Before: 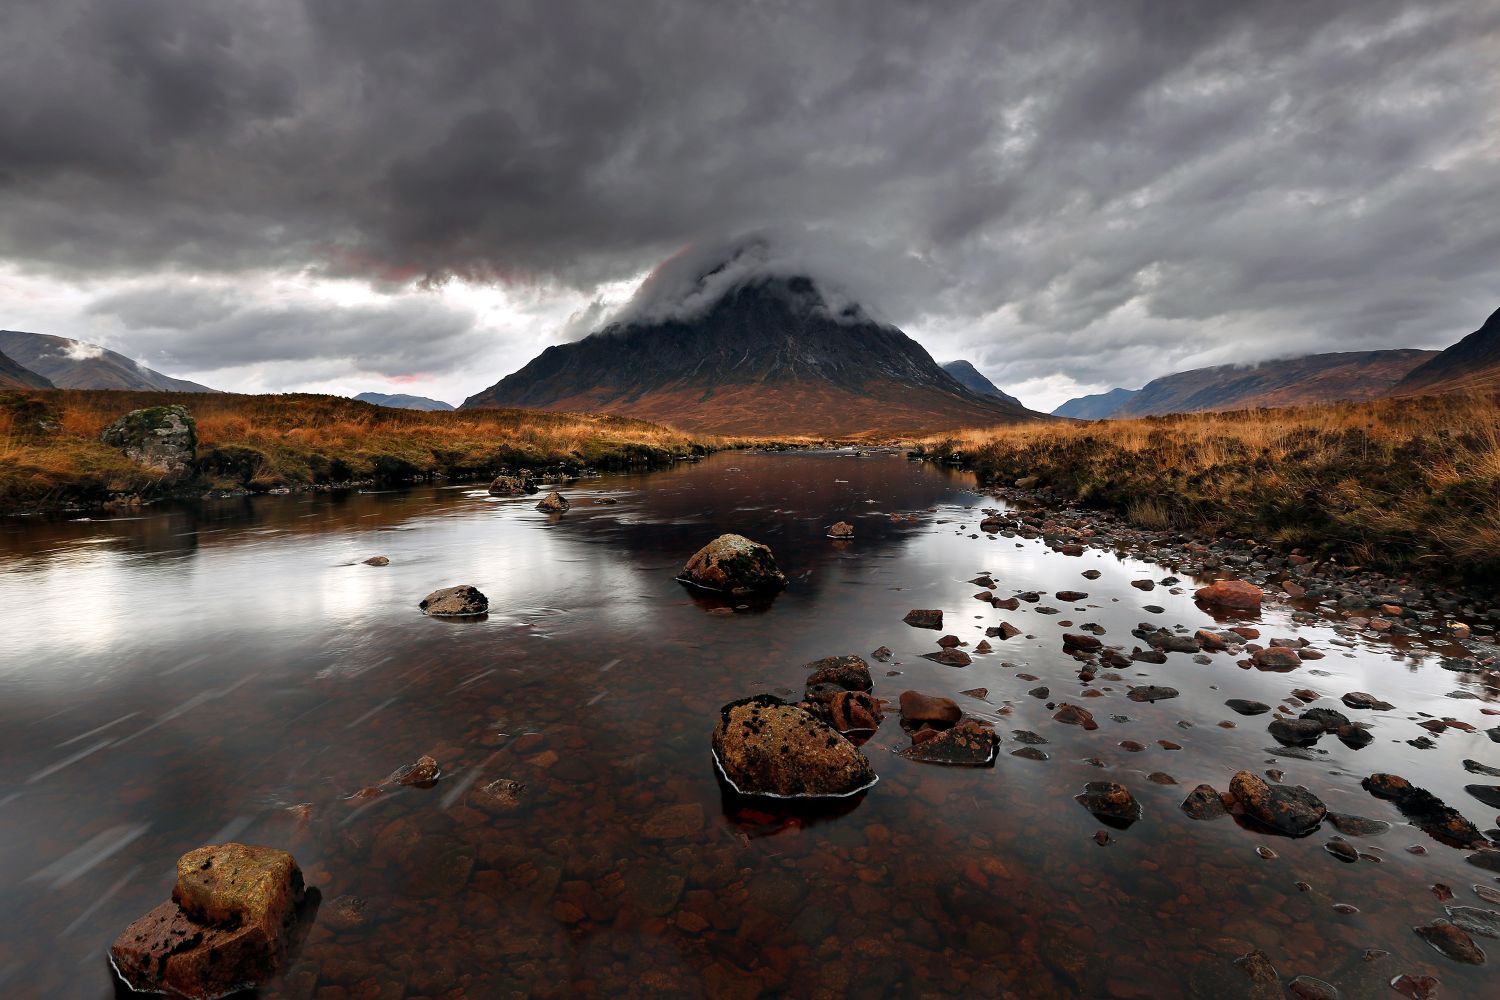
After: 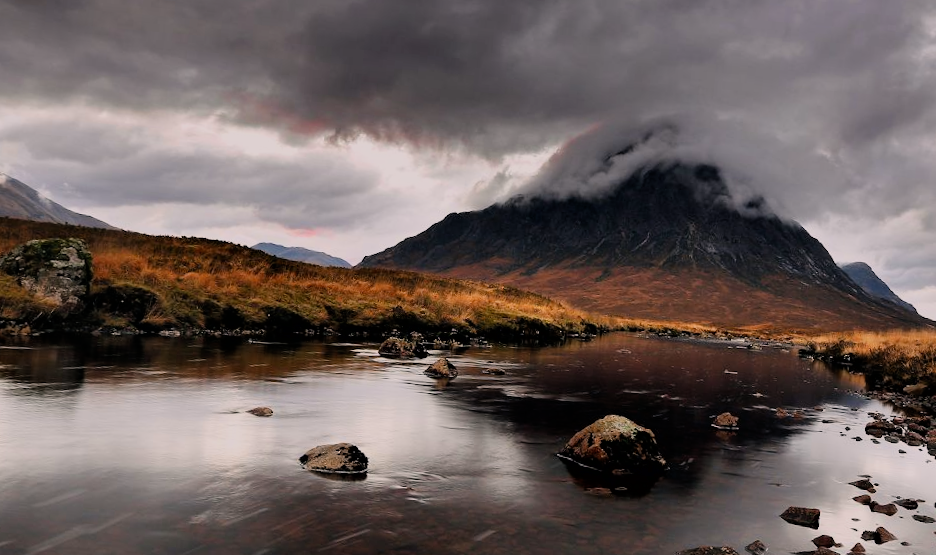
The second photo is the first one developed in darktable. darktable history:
crop and rotate: angle -4.99°, left 2.122%, top 6.945%, right 27.566%, bottom 30.519%
white balance: red 1.009, blue 1.027
color correction: highlights a* 3.84, highlights b* 5.07
filmic rgb: black relative exposure -7.65 EV, white relative exposure 4.56 EV, hardness 3.61, color science v6 (2022)
